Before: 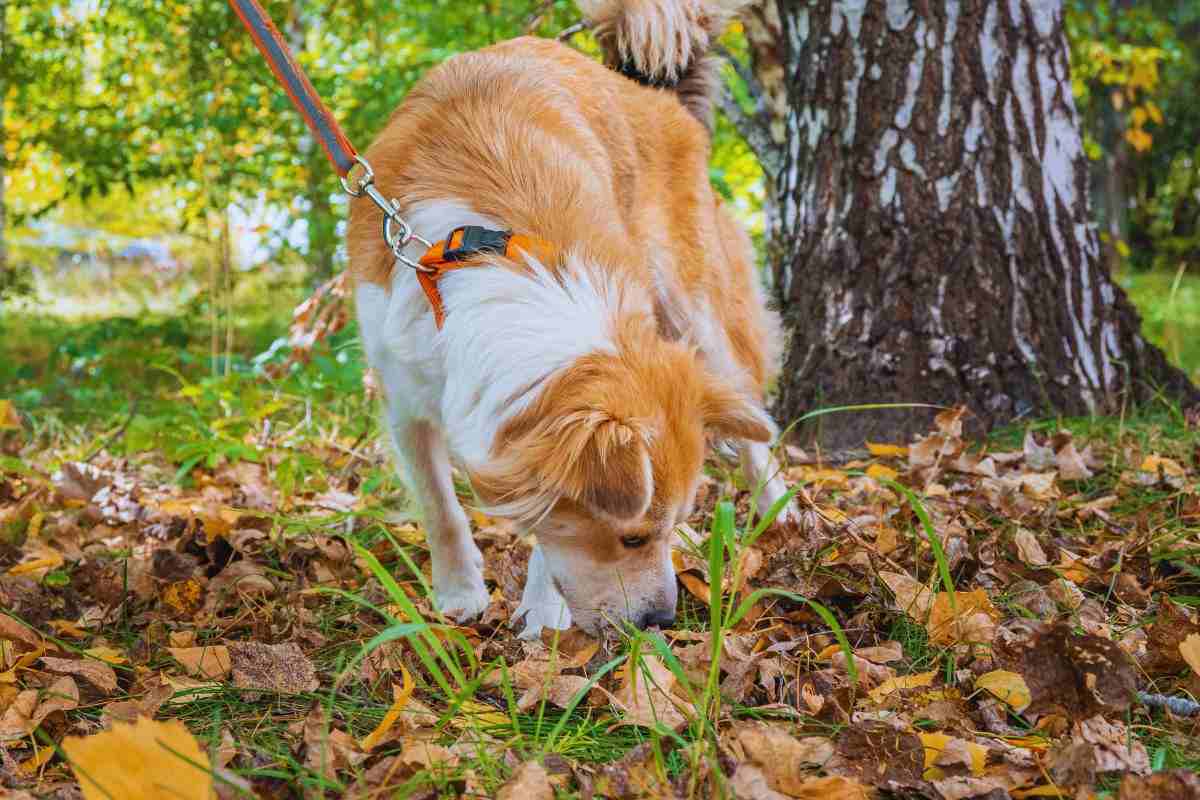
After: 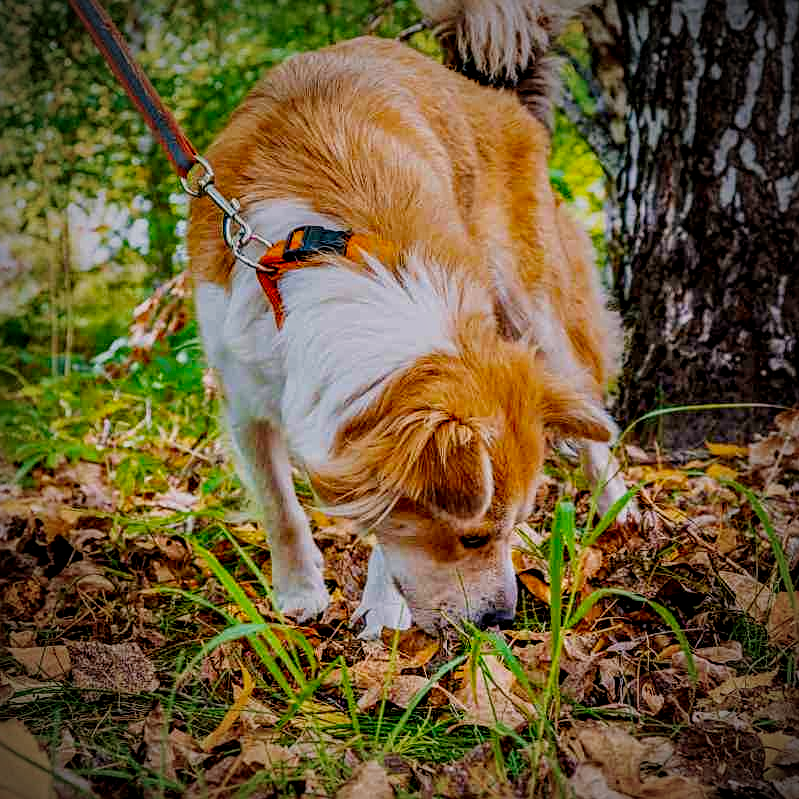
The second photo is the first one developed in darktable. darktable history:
graduated density: rotation 5.63°, offset 76.9
filmic rgb: middle gray luminance 30%, black relative exposure -9 EV, white relative exposure 7 EV, threshold 6 EV, target black luminance 0%, hardness 2.94, latitude 2.04%, contrast 0.963, highlights saturation mix 5%, shadows ↔ highlights balance 12.16%, add noise in highlights 0, preserve chrominance no, color science v3 (2019), use custom middle-gray values true, iterations of high-quality reconstruction 0, contrast in highlights soft, enable highlight reconstruction true
local contrast: highlights 35%, detail 135%
sharpen: on, module defaults
levels: mode automatic
vignetting: fall-off start 67.5%, fall-off radius 67.23%, brightness -0.813, automatic ratio true
color correction: highlights a* 3.22, highlights b* 1.93, saturation 1.19
crop and rotate: left 13.409%, right 19.924%
